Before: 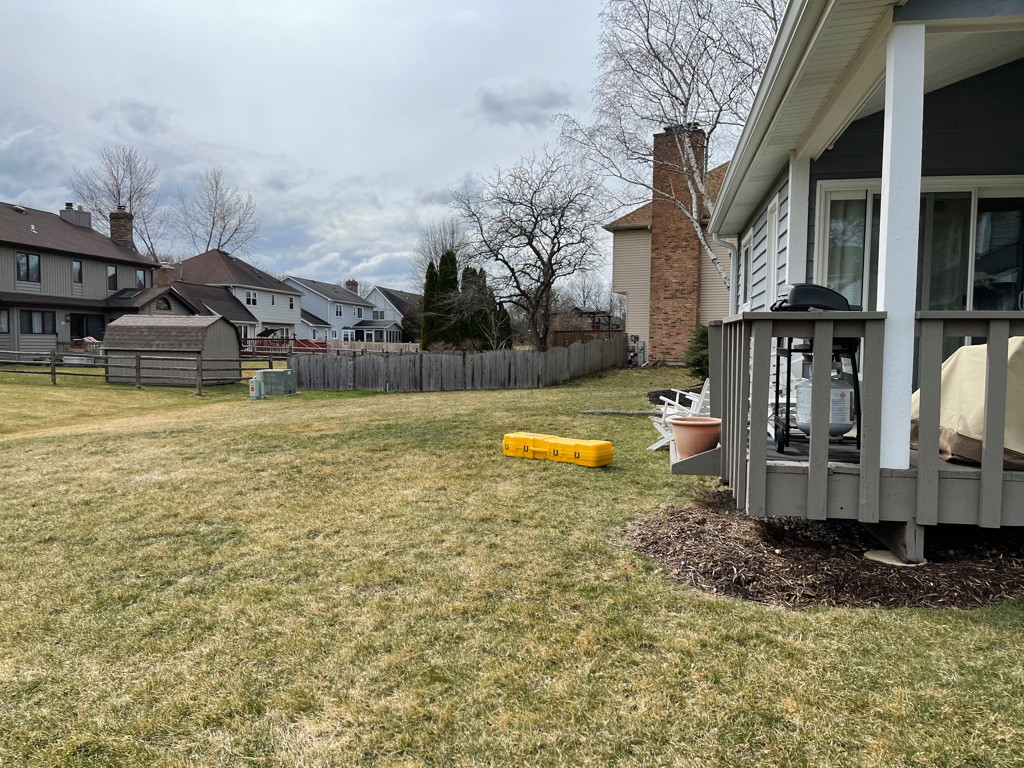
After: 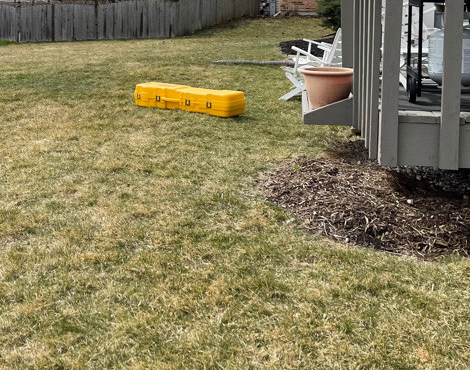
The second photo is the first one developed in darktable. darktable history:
crop: left 35.962%, top 45.697%, right 18.106%, bottom 6.061%
